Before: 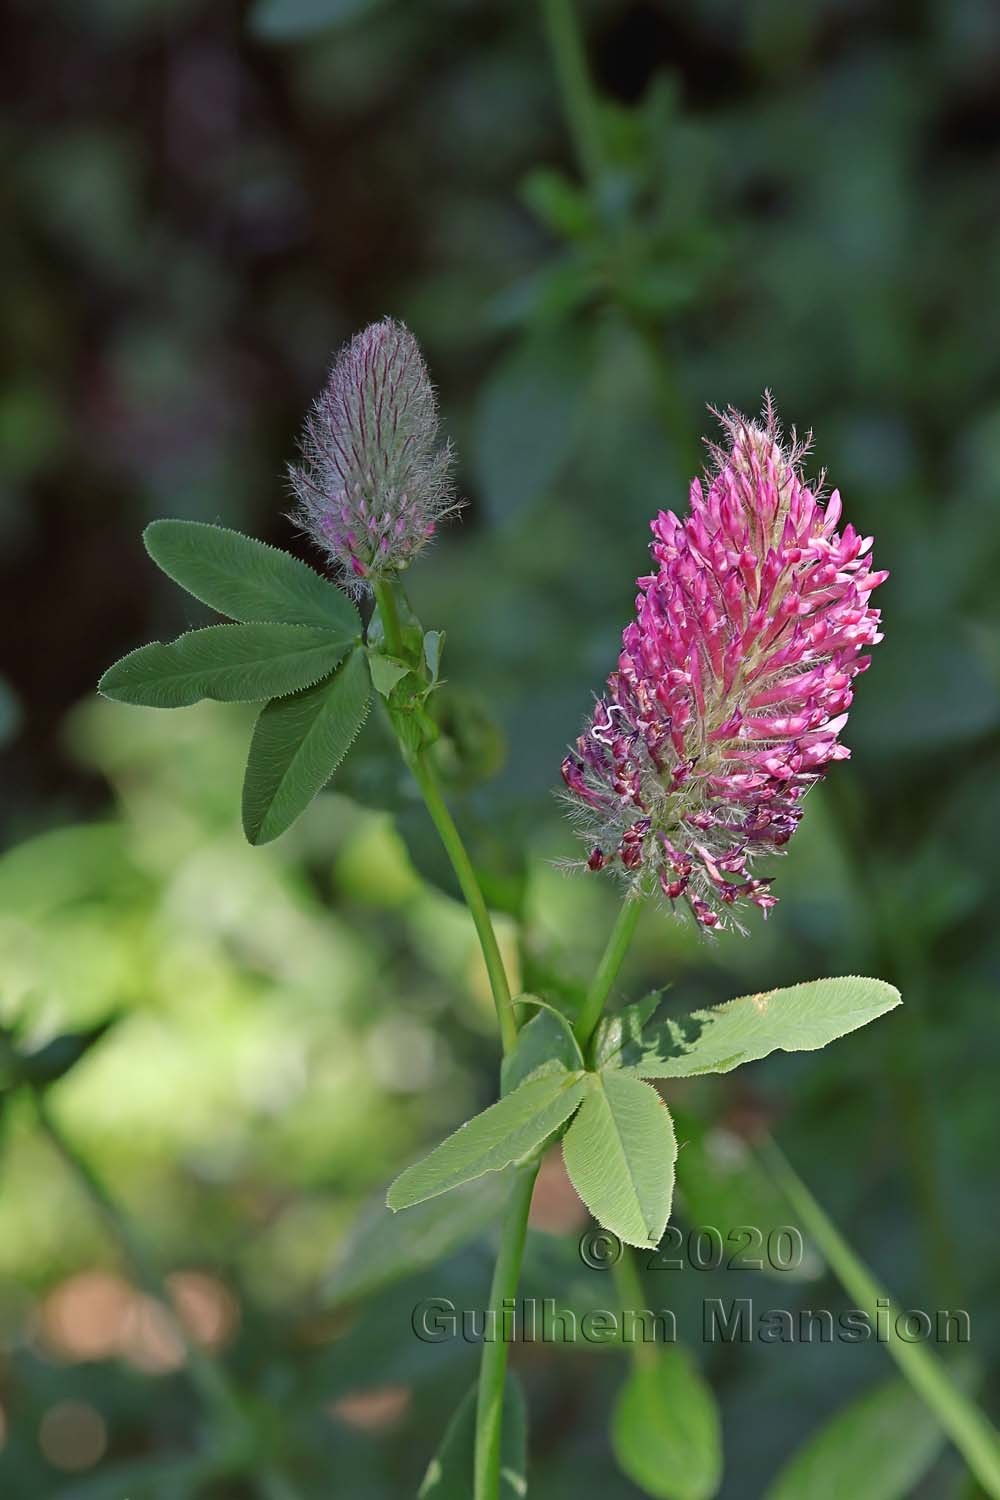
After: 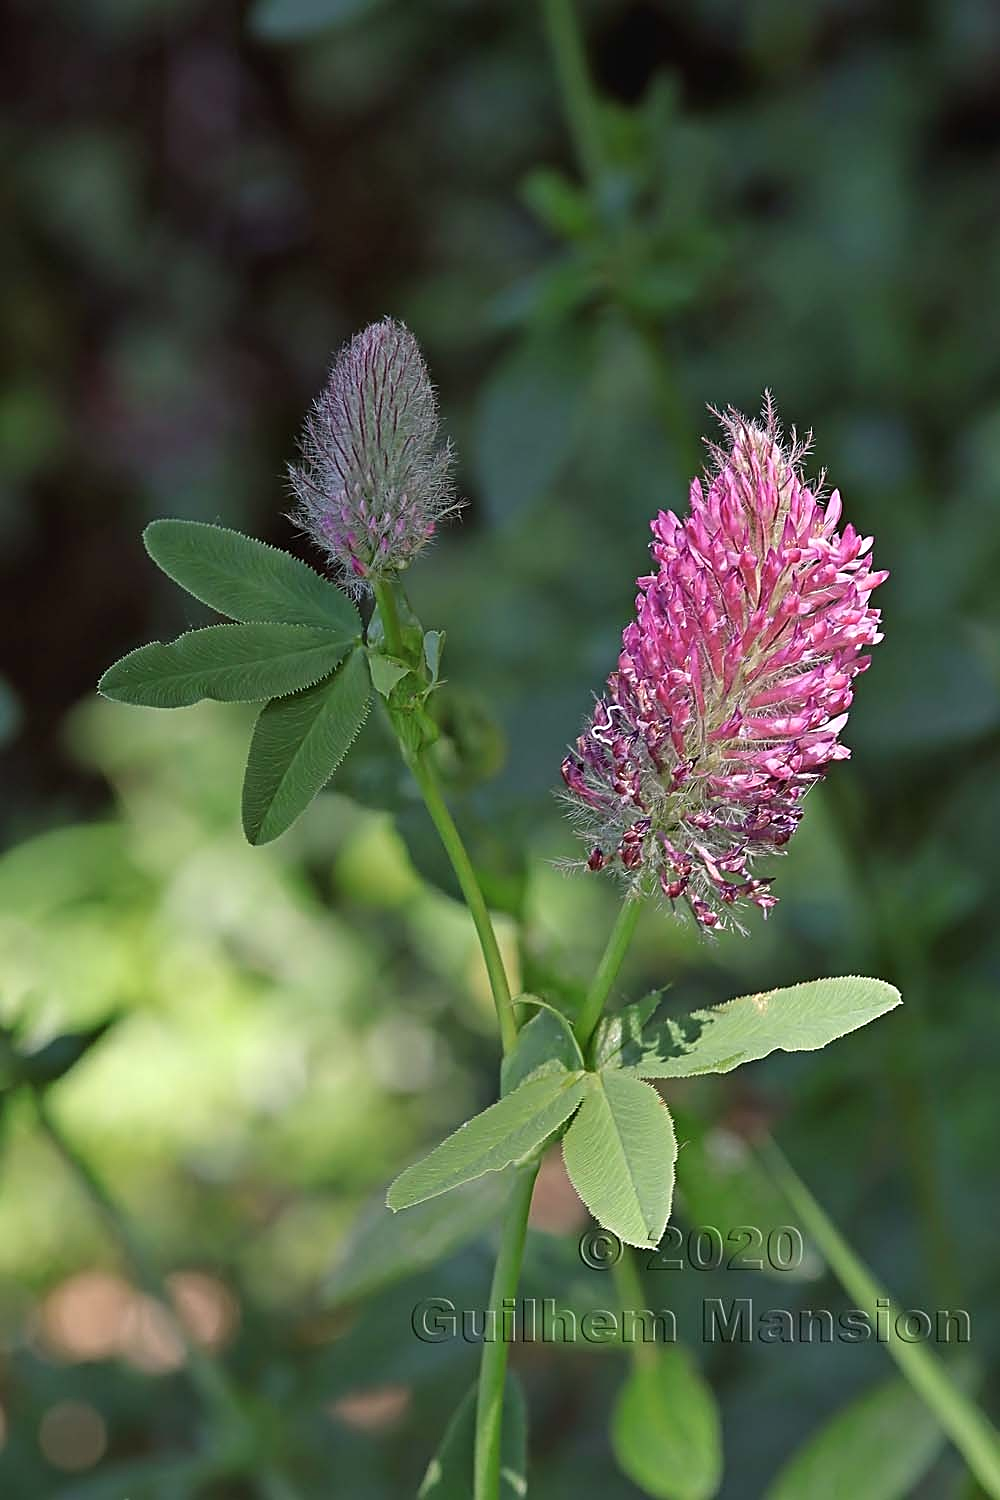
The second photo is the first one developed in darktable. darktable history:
color zones: curves: ch0 [(0, 0.558) (0.143, 0.559) (0.286, 0.529) (0.429, 0.505) (0.571, 0.5) (0.714, 0.5) (0.857, 0.5) (1, 0.558)]; ch1 [(0, 0.469) (0.01, 0.469) (0.12, 0.446) (0.248, 0.469) (0.5, 0.5) (0.748, 0.5) (0.99, 0.469) (1, 0.469)]
sharpen: on, module defaults
